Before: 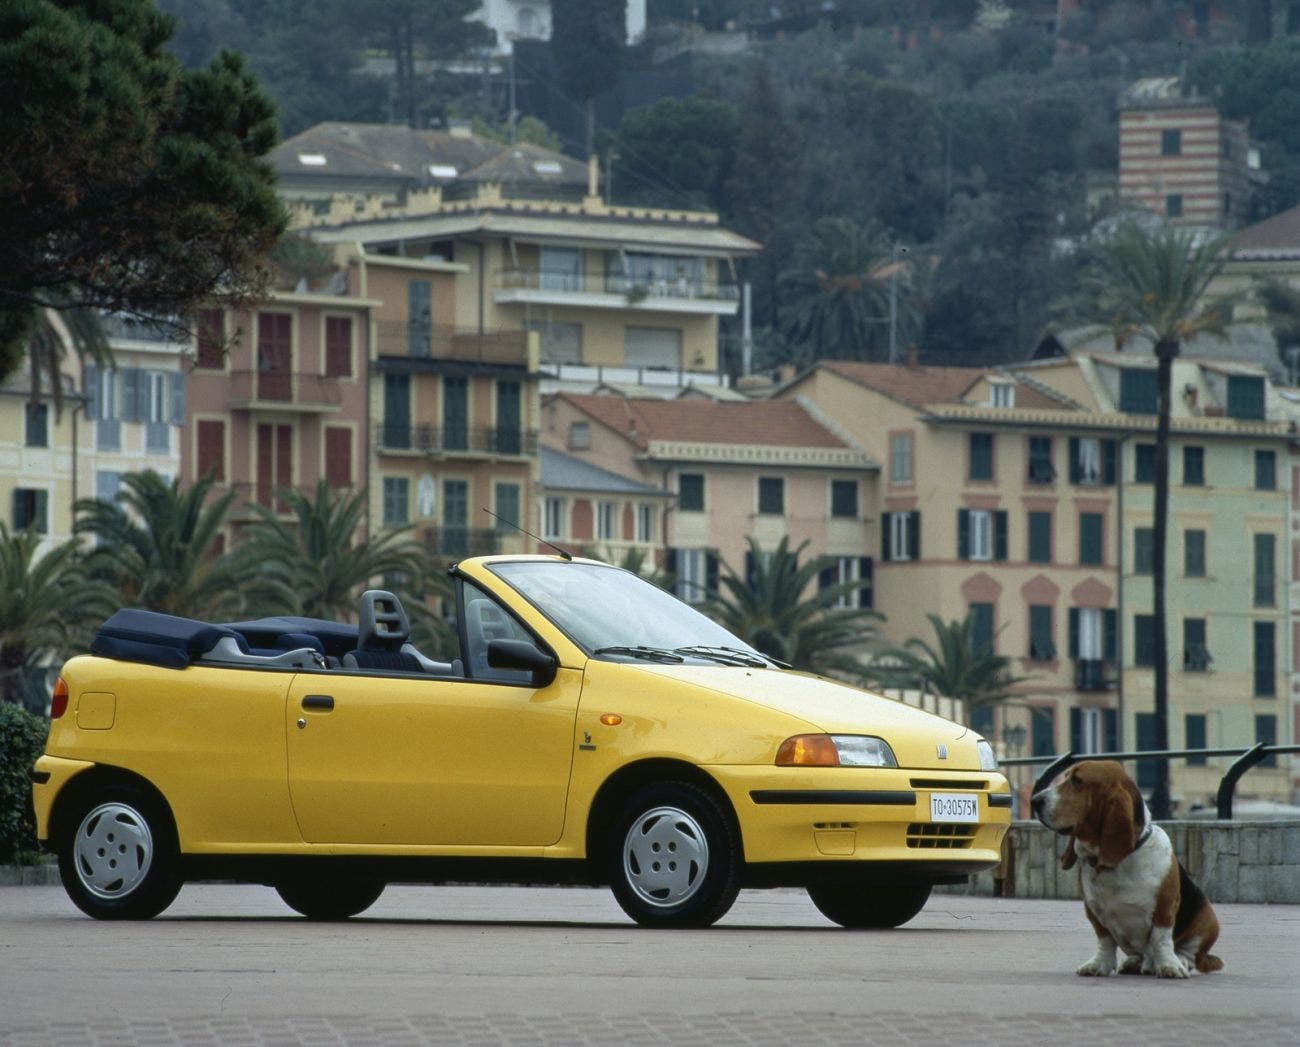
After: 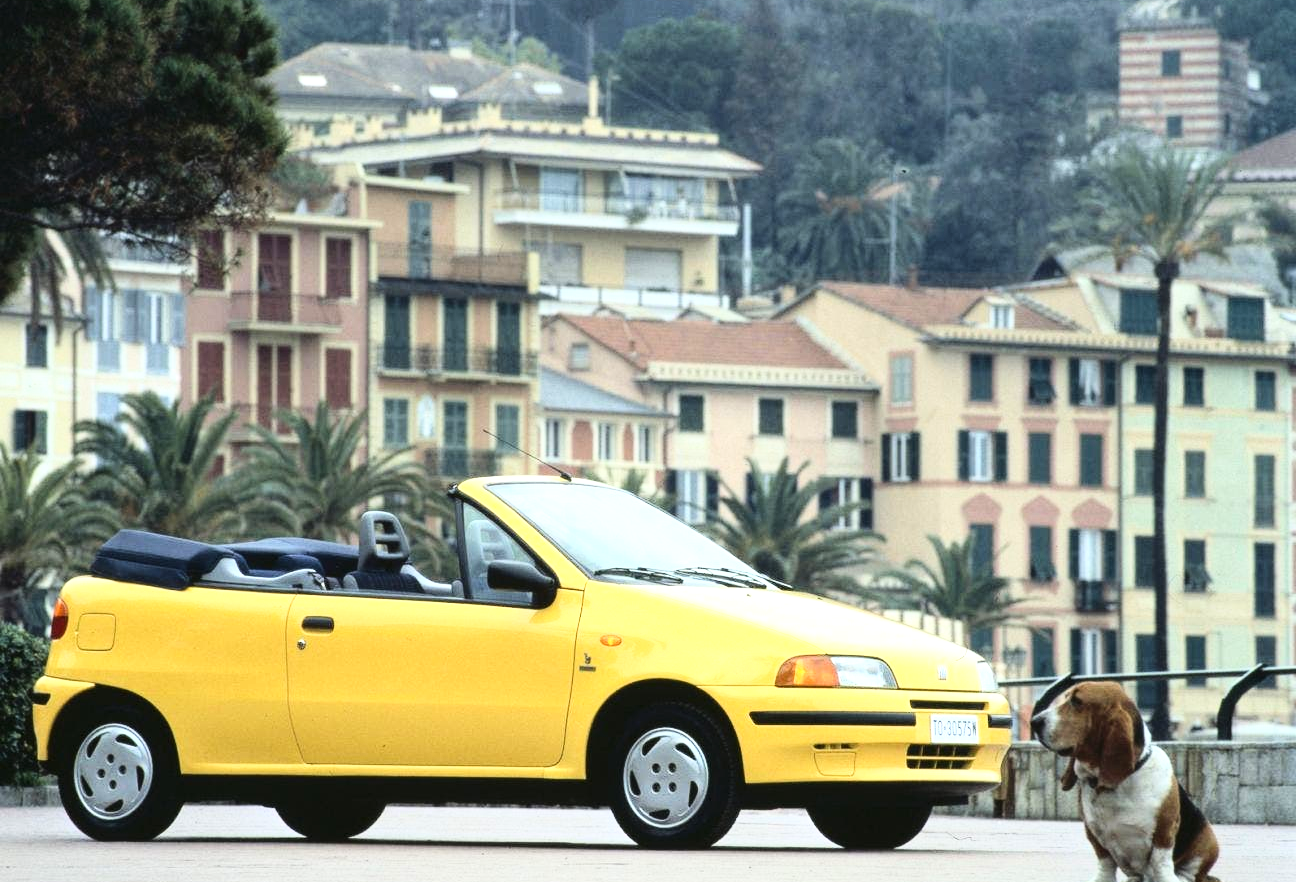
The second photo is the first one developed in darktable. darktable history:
base curve: curves: ch0 [(0, 0) (0.018, 0.026) (0.143, 0.37) (0.33, 0.731) (0.458, 0.853) (0.735, 0.965) (0.905, 0.986) (1, 1)]
shadows and highlights: shadows -12.5, white point adjustment 4, highlights 28.33
crop: top 7.625%, bottom 8.027%
